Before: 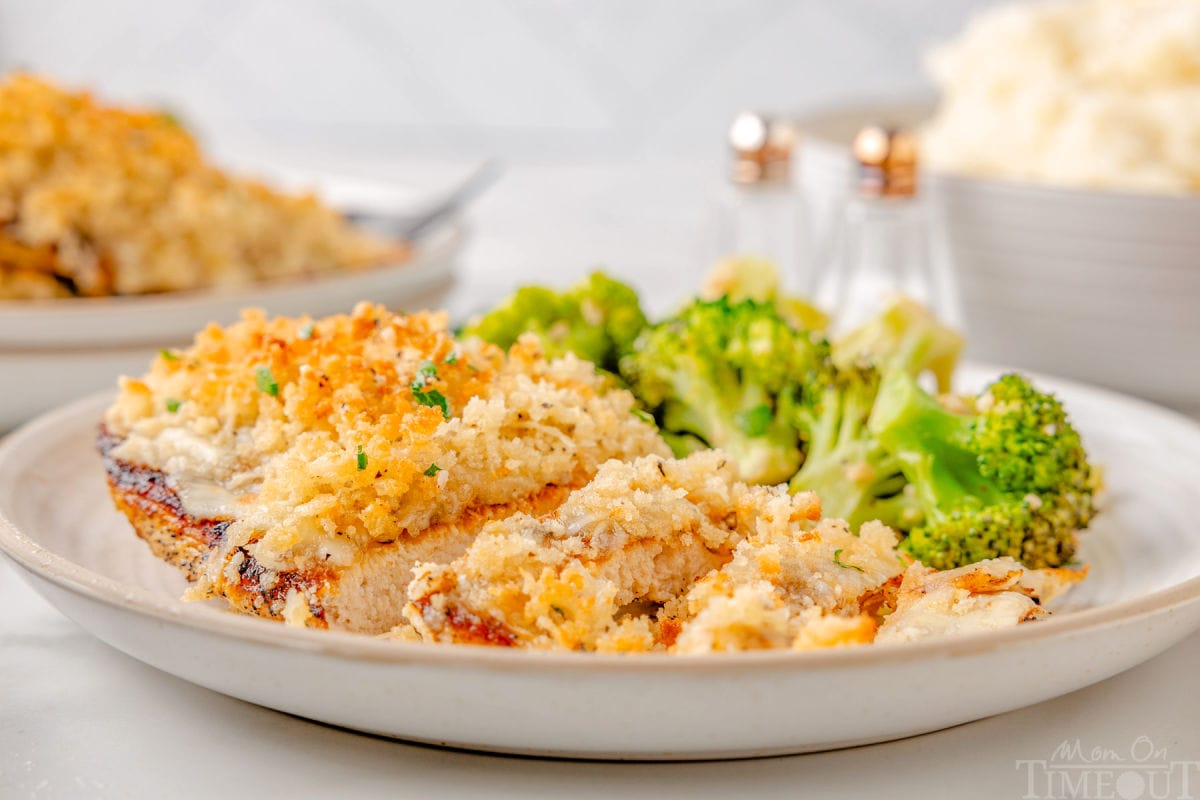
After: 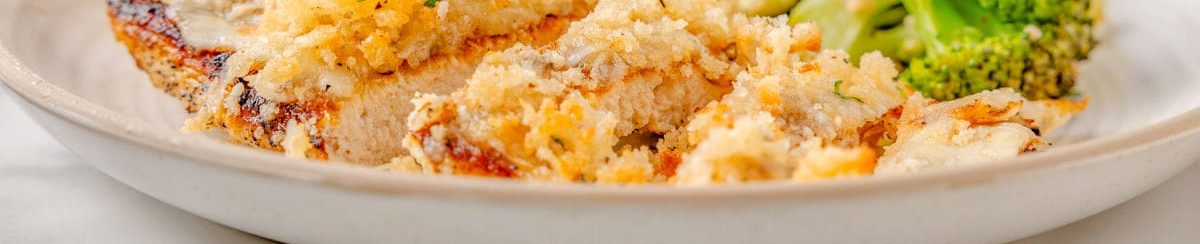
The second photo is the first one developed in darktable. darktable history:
crop and rotate: top 58.791%, bottom 10.658%
